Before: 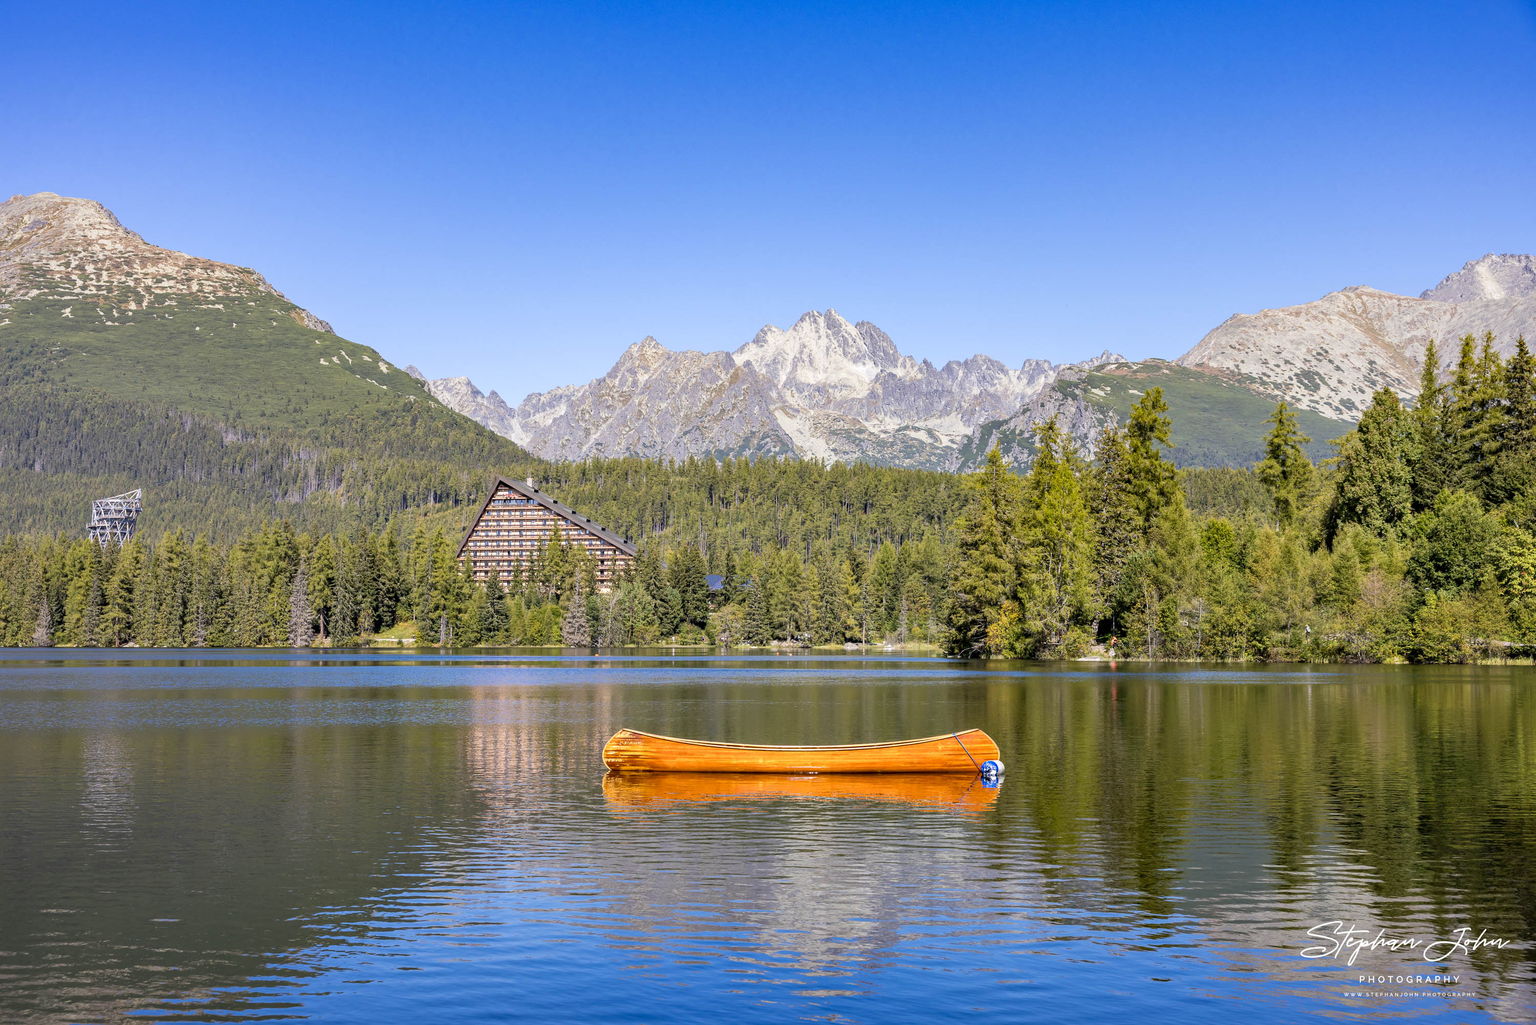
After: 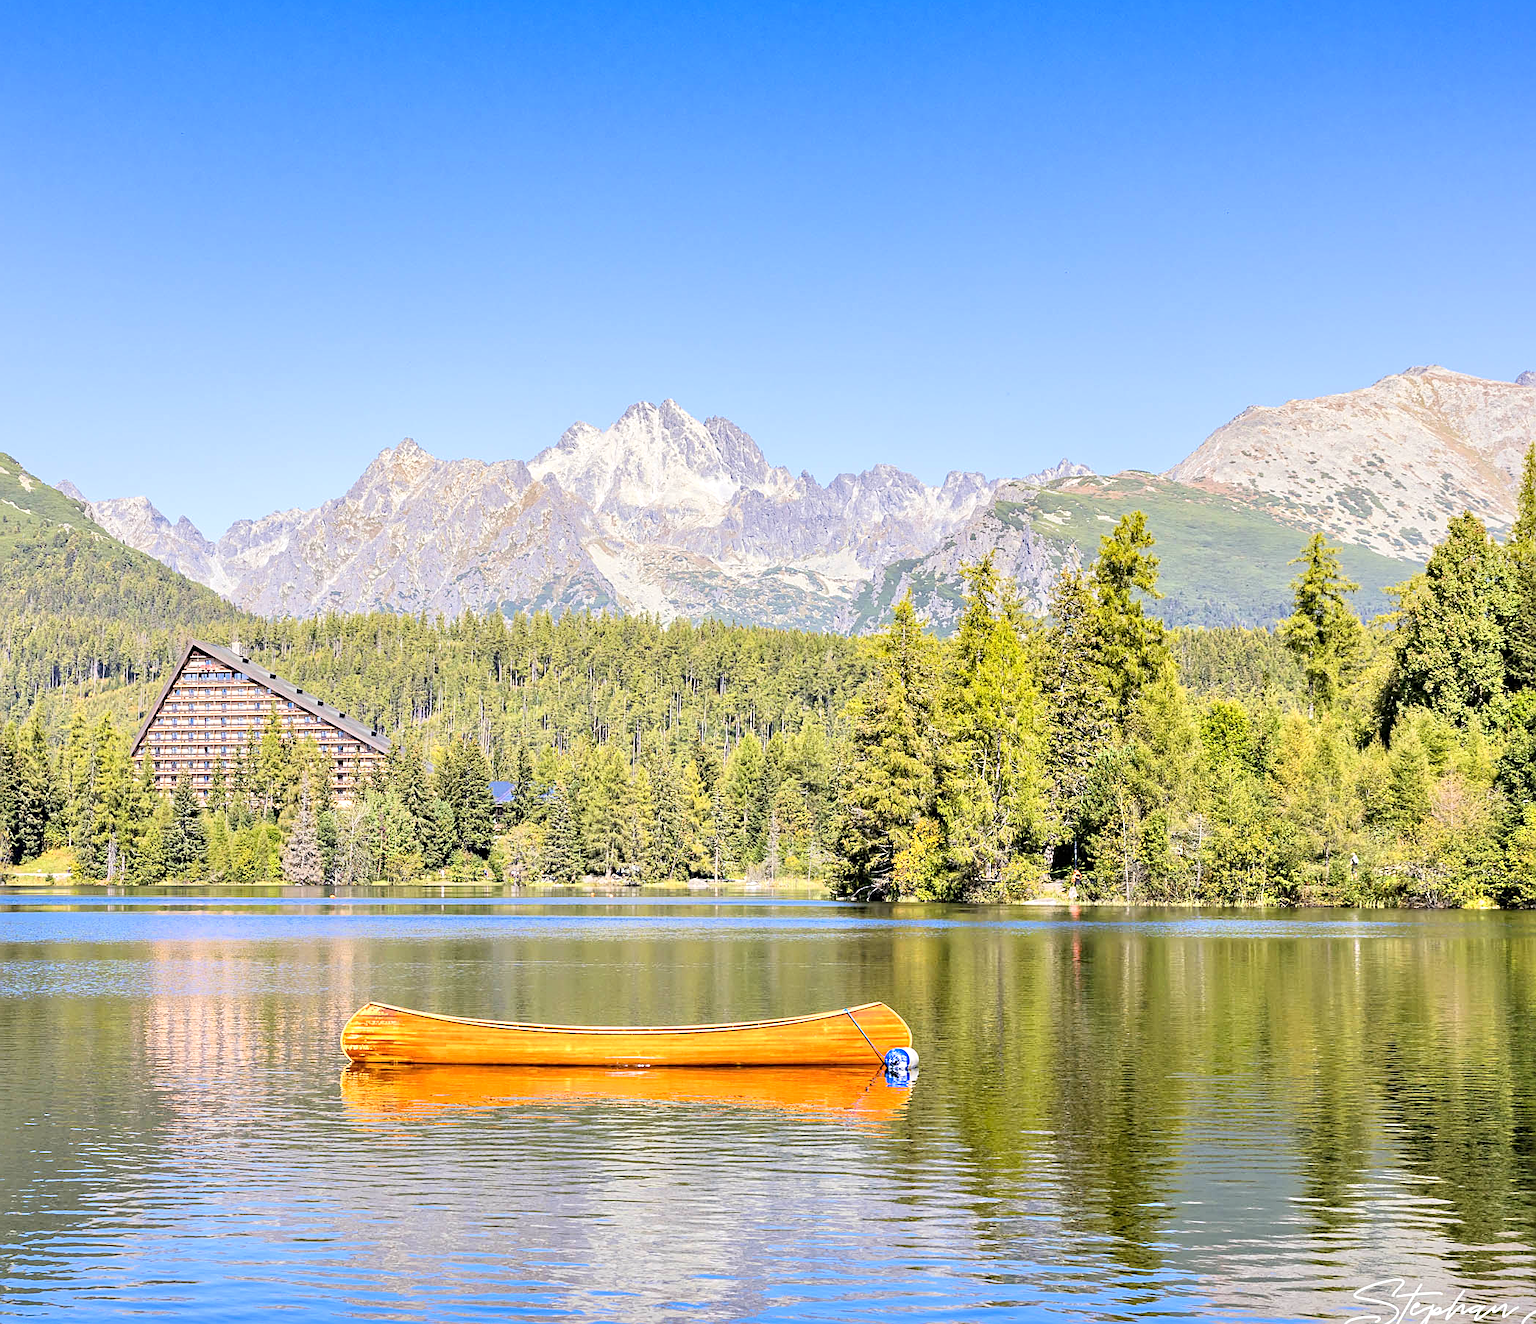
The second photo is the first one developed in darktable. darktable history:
crop and rotate: left 23.801%, top 3.083%, right 6.602%, bottom 6.995%
sharpen: on, module defaults
tone equalizer: -7 EV 0.144 EV, -6 EV 0.592 EV, -5 EV 1.15 EV, -4 EV 1.32 EV, -3 EV 1.15 EV, -2 EV 0.6 EV, -1 EV 0.154 EV, edges refinement/feathering 500, mask exposure compensation -1.57 EV, preserve details guided filter
